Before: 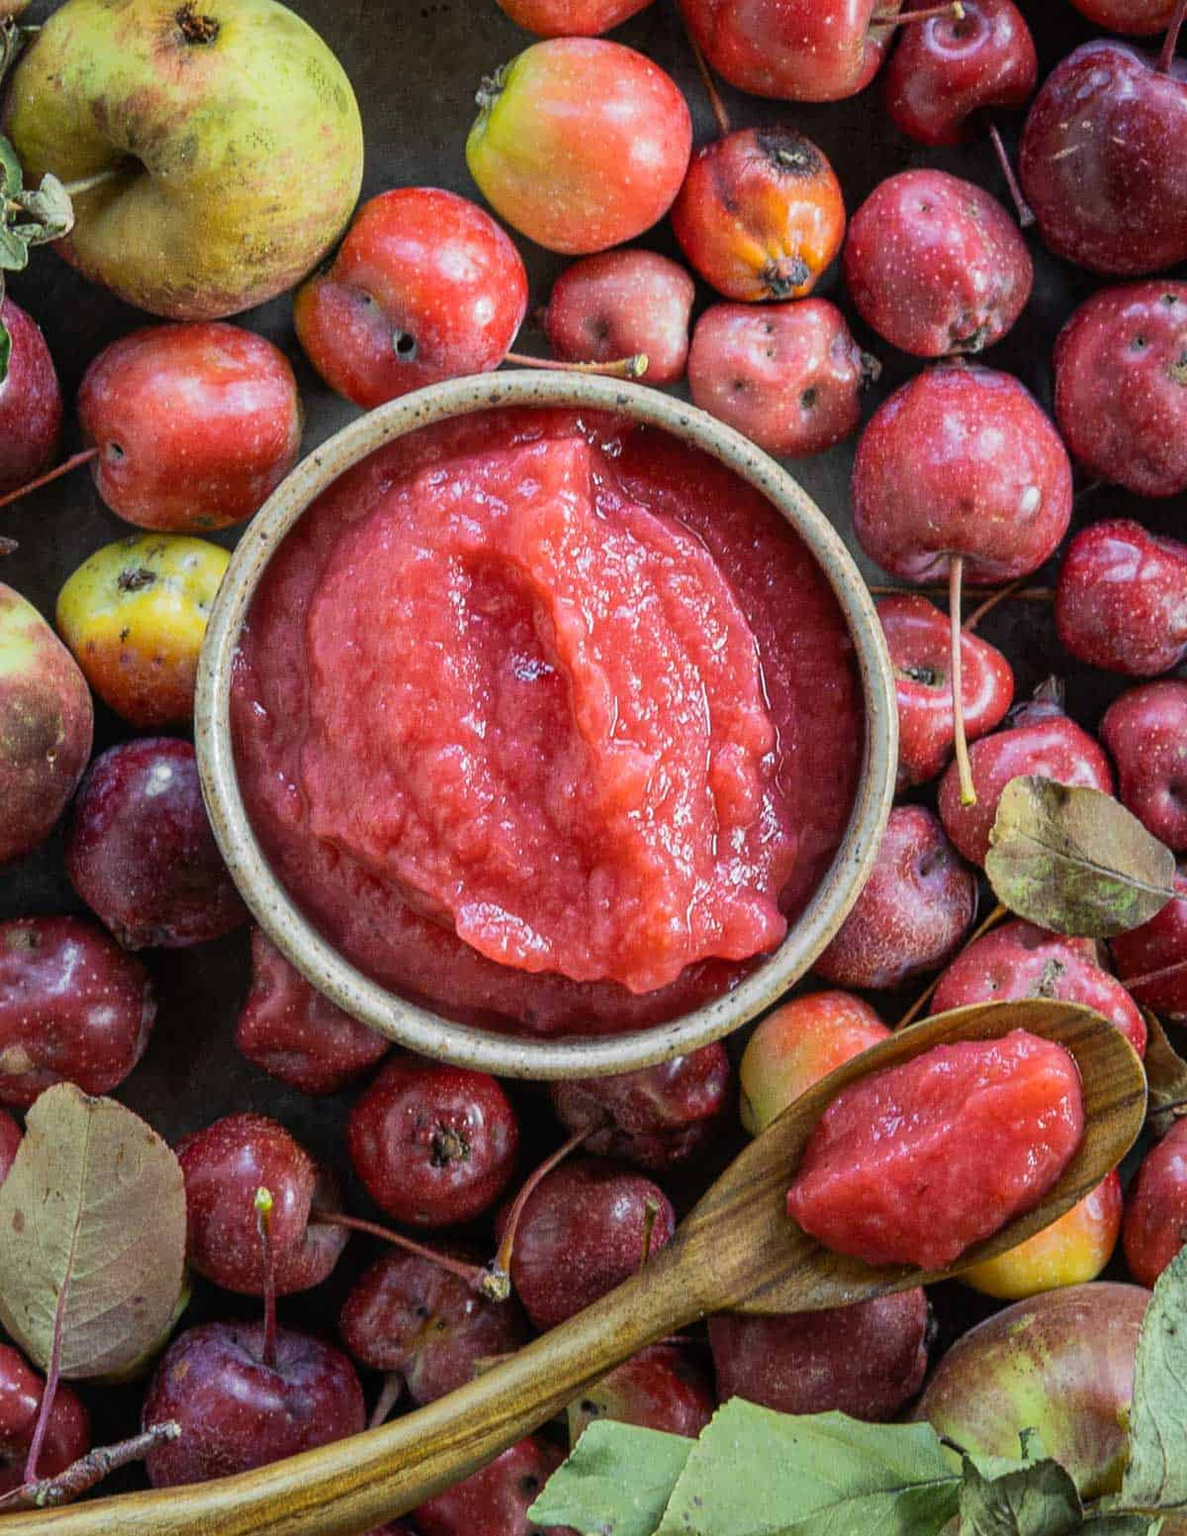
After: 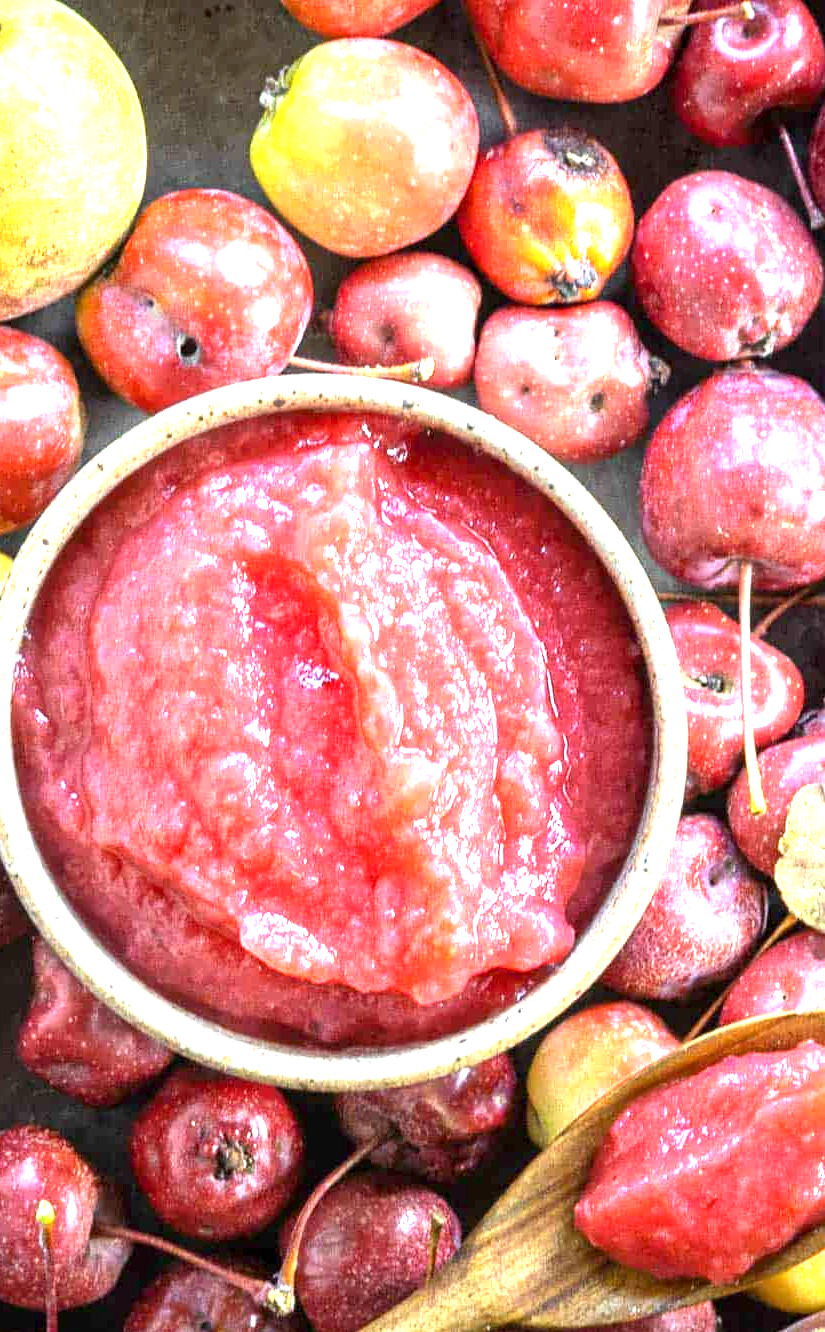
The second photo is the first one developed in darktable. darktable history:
crop: left 18.485%, right 12.374%, bottom 14.027%
exposure: black level correction 0.001, exposure 1.725 EV, compensate highlight preservation false
shadows and highlights: shadows -11.13, white point adjustment 1.56, highlights 9.06
